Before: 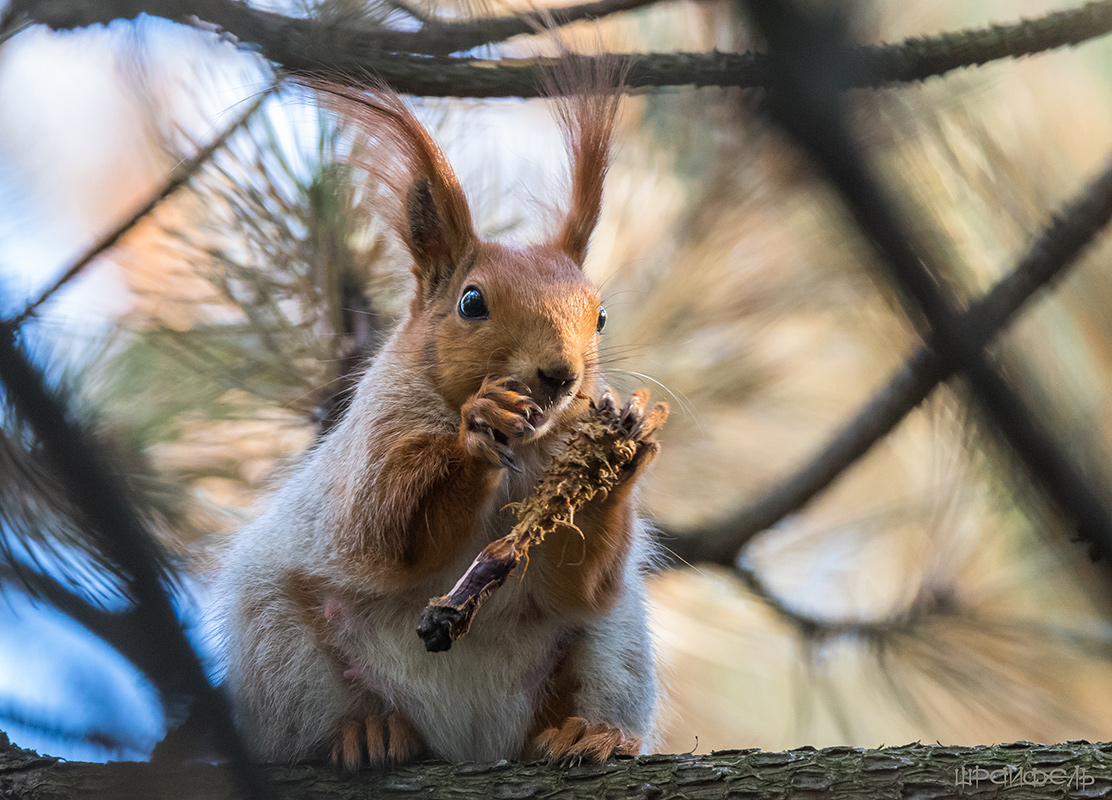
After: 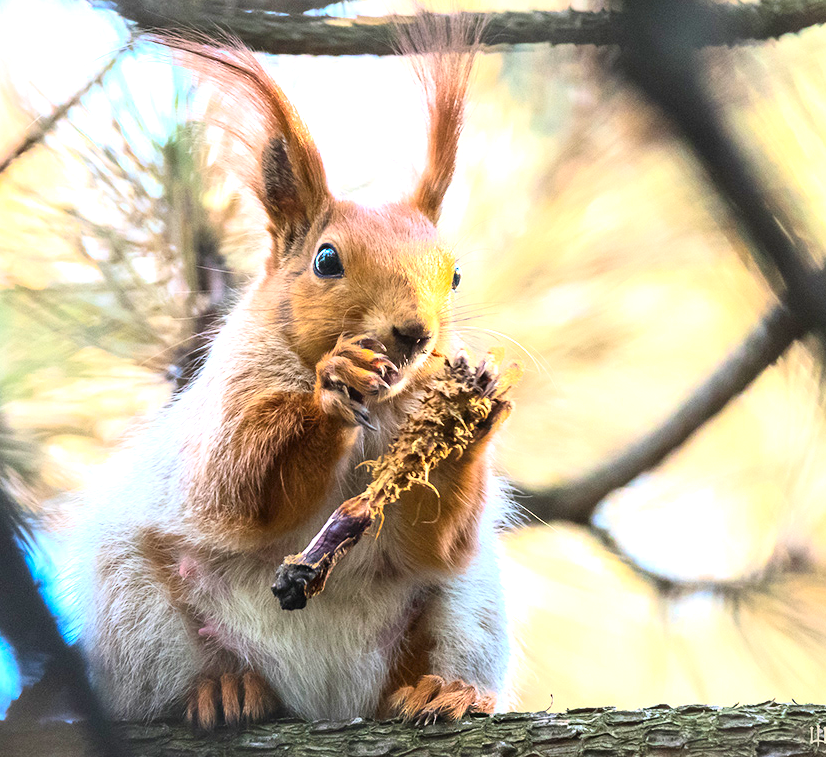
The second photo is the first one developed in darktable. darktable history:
crop and rotate: left 13.117%, top 5.346%, right 12.577%
contrast brightness saturation: contrast 0.226, brightness 0.11, saturation 0.291
exposure: black level correction 0, exposure 1.2 EV, compensate highlight preservation false
